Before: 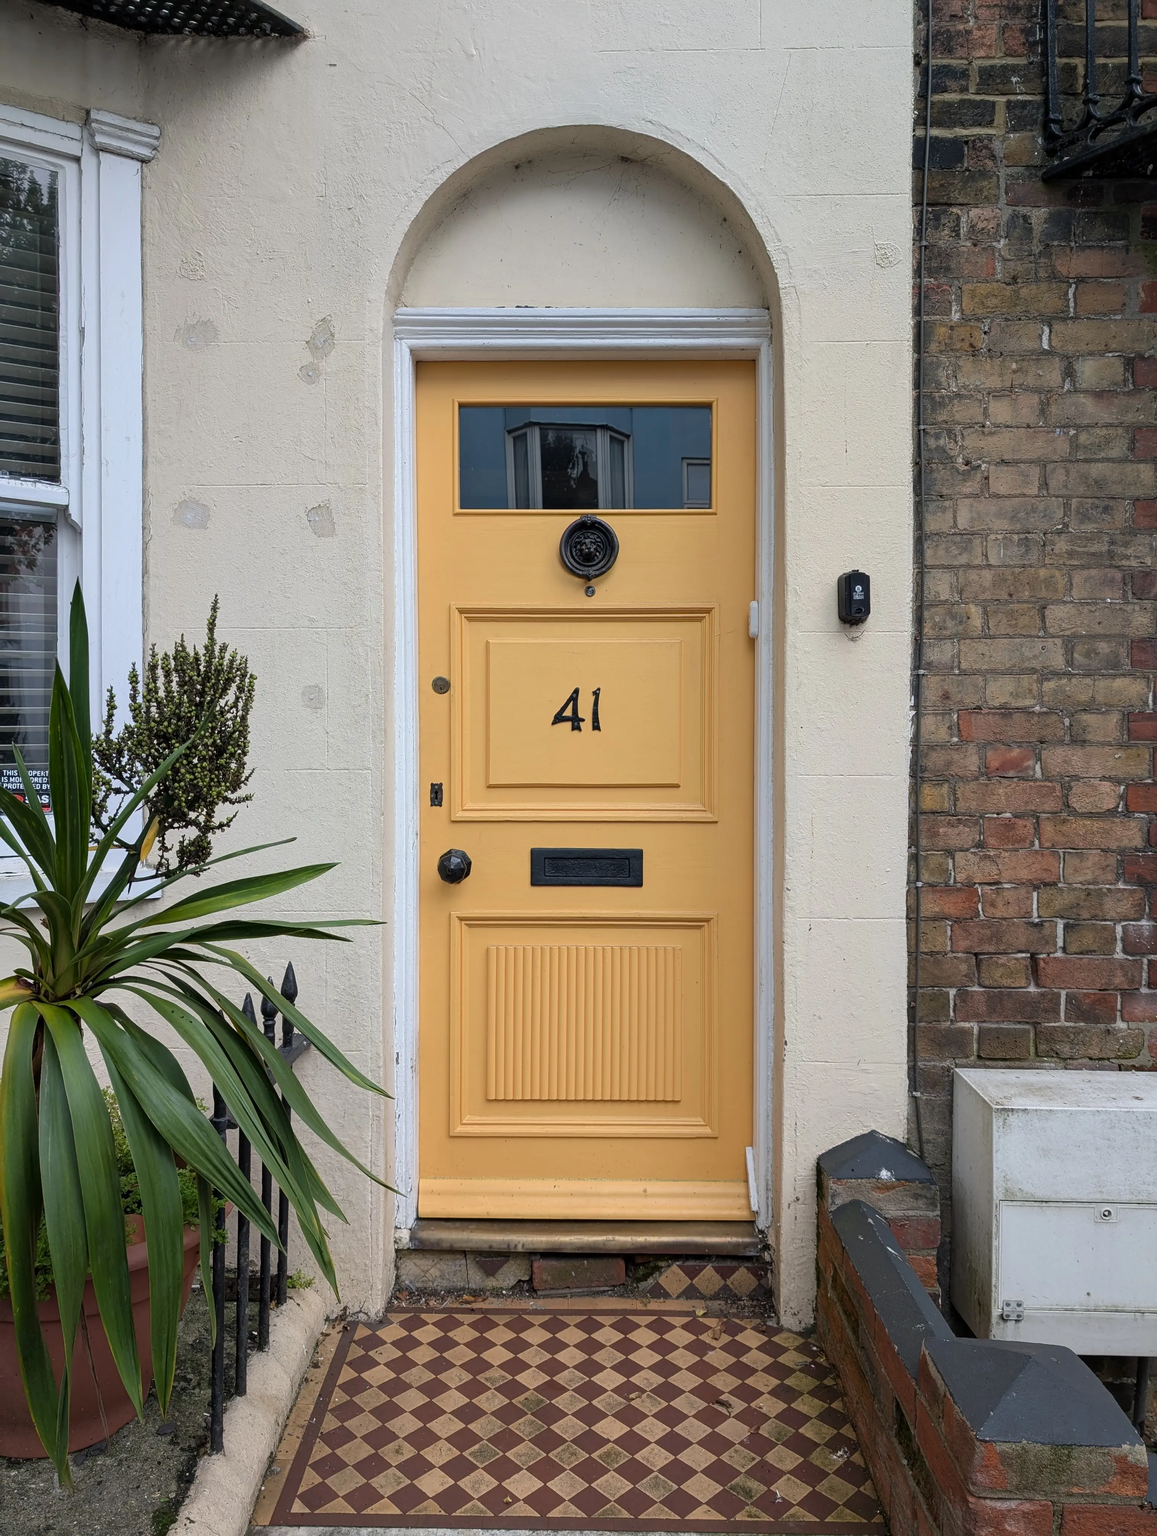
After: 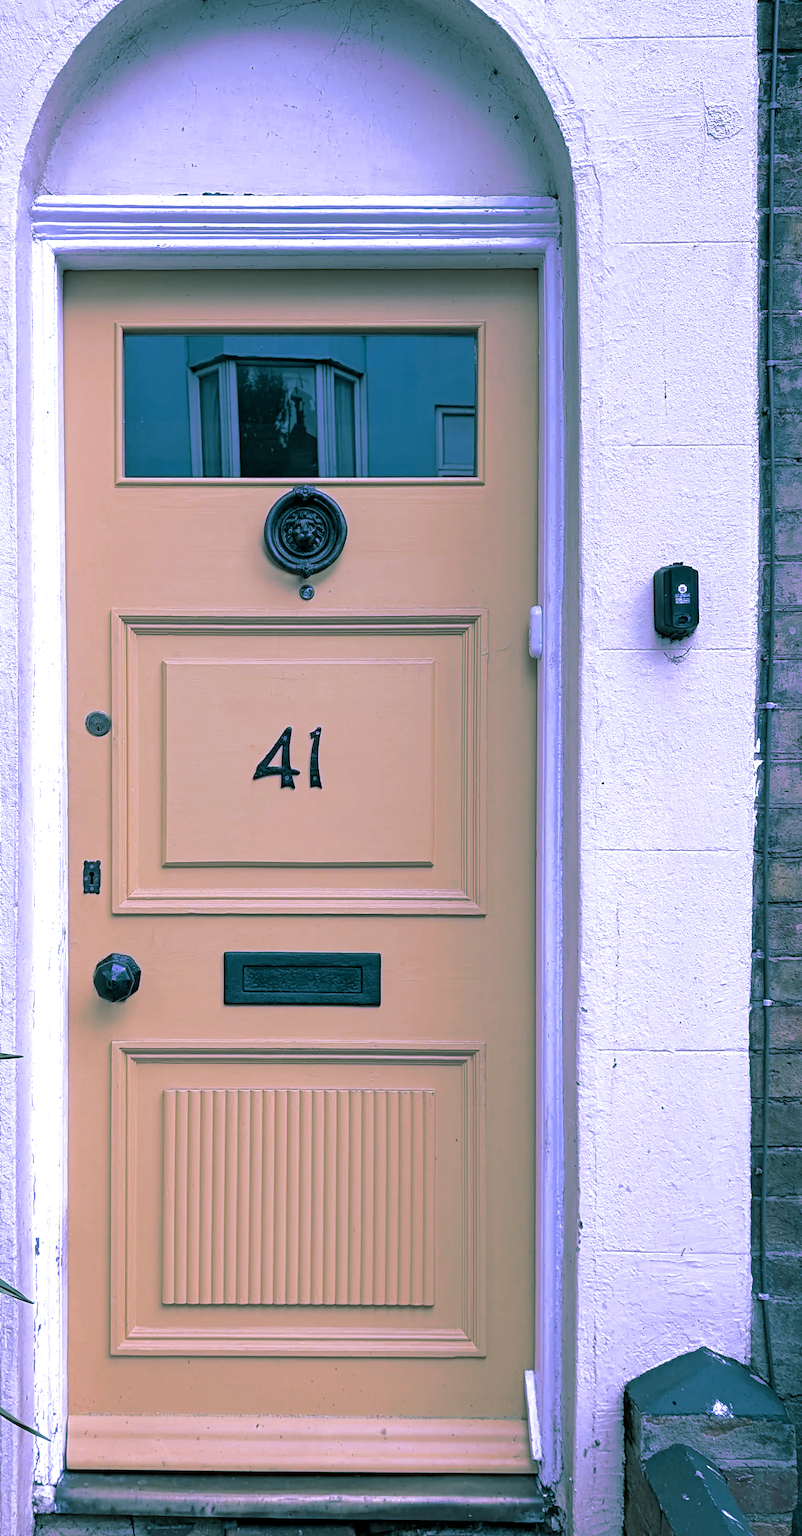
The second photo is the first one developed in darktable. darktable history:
crop: left 32.075%, top 10.976%, right 18.355%, bottom 17.596%
haze removal: adaptive false
white balance: red 0.98, blue 1.61
split-toning: shadows › hue 186.43°, highlights › hue 49.29°, compress 30.29%
